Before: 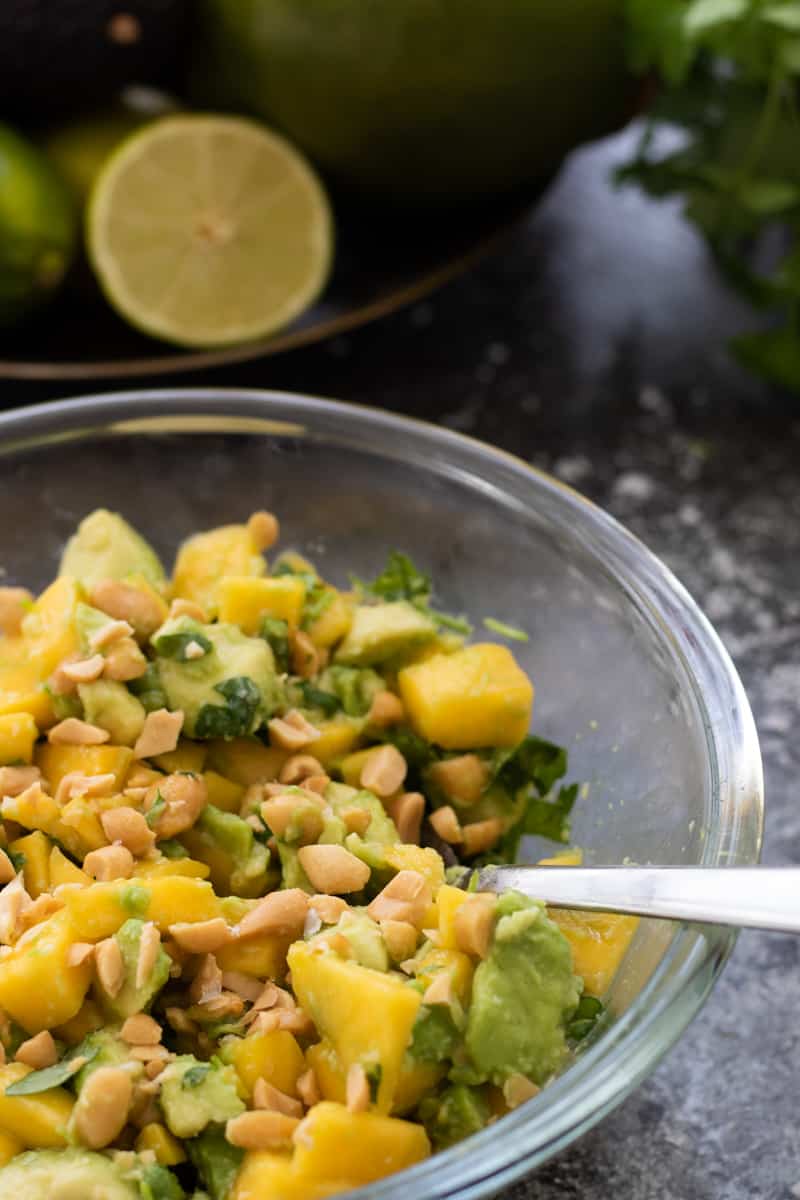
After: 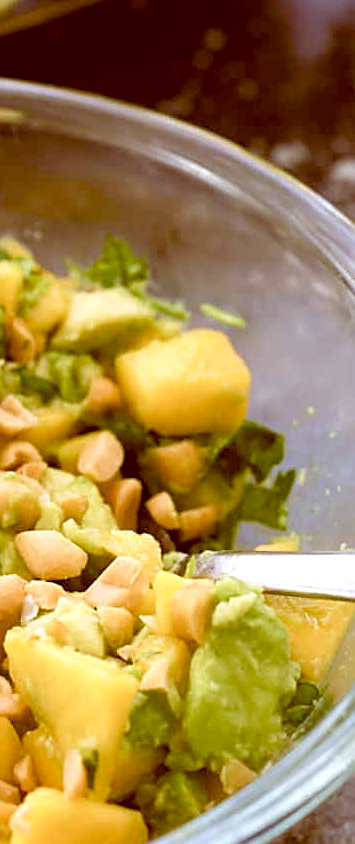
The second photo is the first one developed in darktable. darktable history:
color balance rgb: perceptual saturation grading › global saturation 20%, perceptual saturation grading › highlights -50%, perceptual saturation grading › shadows 30%, perceptual brilliance grading › global brilliance 10%, perceptual brilliance grading › shadows 15%
velvia: on, module defaults
white balance: emerald 1
sharpen: on, module defaults
color balance: lift [1, 1.011, 0.999, 0.989], gamma [1.109, 1.045, 1.039, 0.955], gain [0.917, 0.936, 0.952, 1.064], contrast 2.32%, contrast fulcrum 19%, output saturation 101%
crop: left 35.432%, top 26.233%, right 20.145%, bottom 3.432%
exposure: black level correction 0, compensate exposure bias true, compensate highlight preservation false
